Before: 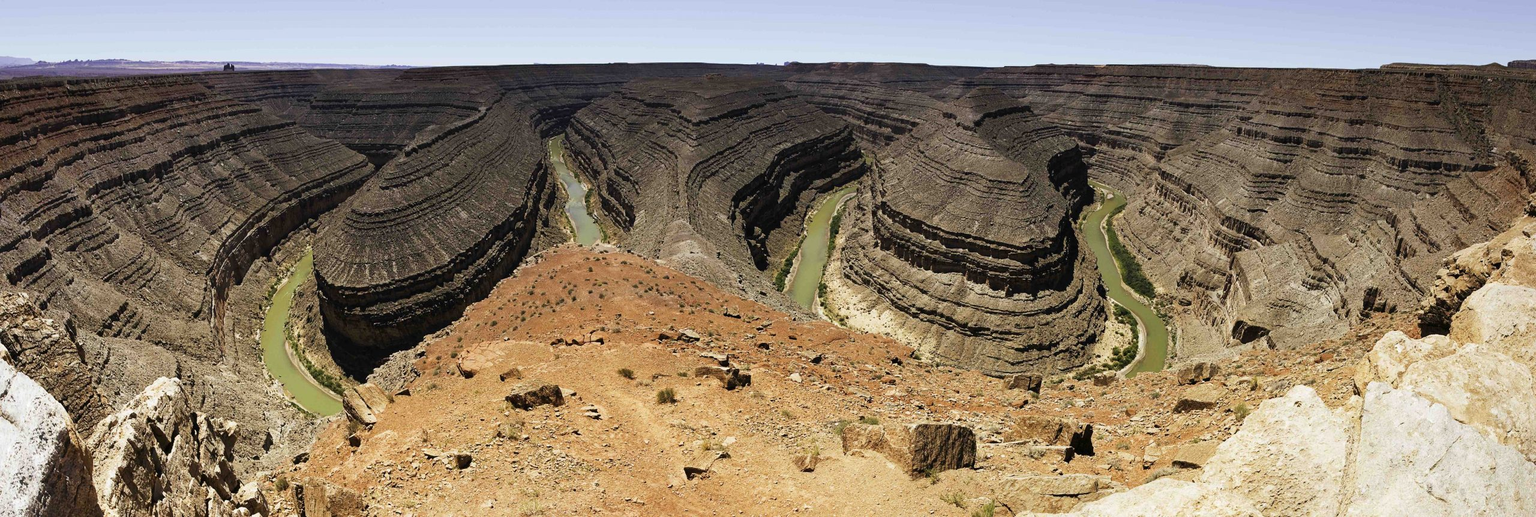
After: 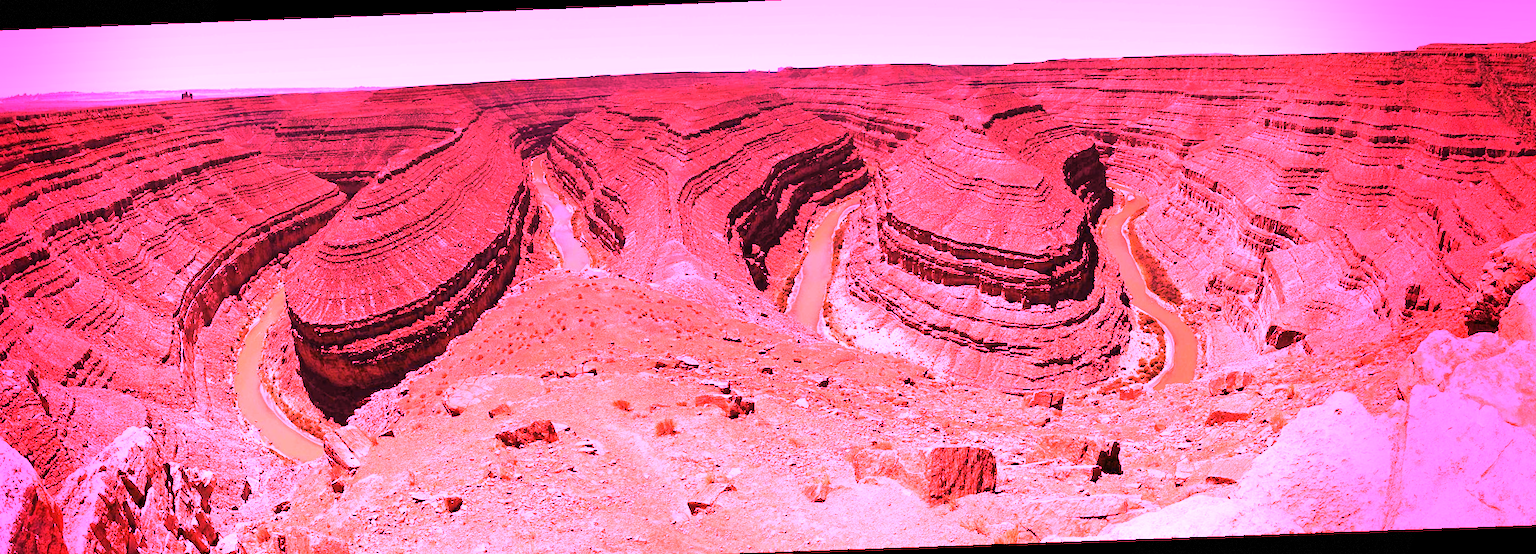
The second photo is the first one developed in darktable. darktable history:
vignetting: fall-off start 68.33%, fall-off radius 30%, saturation 0.042, center (-0.066, -0.311), width/height ratio 0.992, shape 0.85, dithering 8-bit output
rotate and perspective: rotation -2.12°, lens shift (vertical) 0.009, lens shift (horizontal) -0.008, automatic cropping original format, crop left 0.036, crop right 0.964, crop top 0.05, crop bottom 0.959
white balance: red 4.26, blue 1.802
